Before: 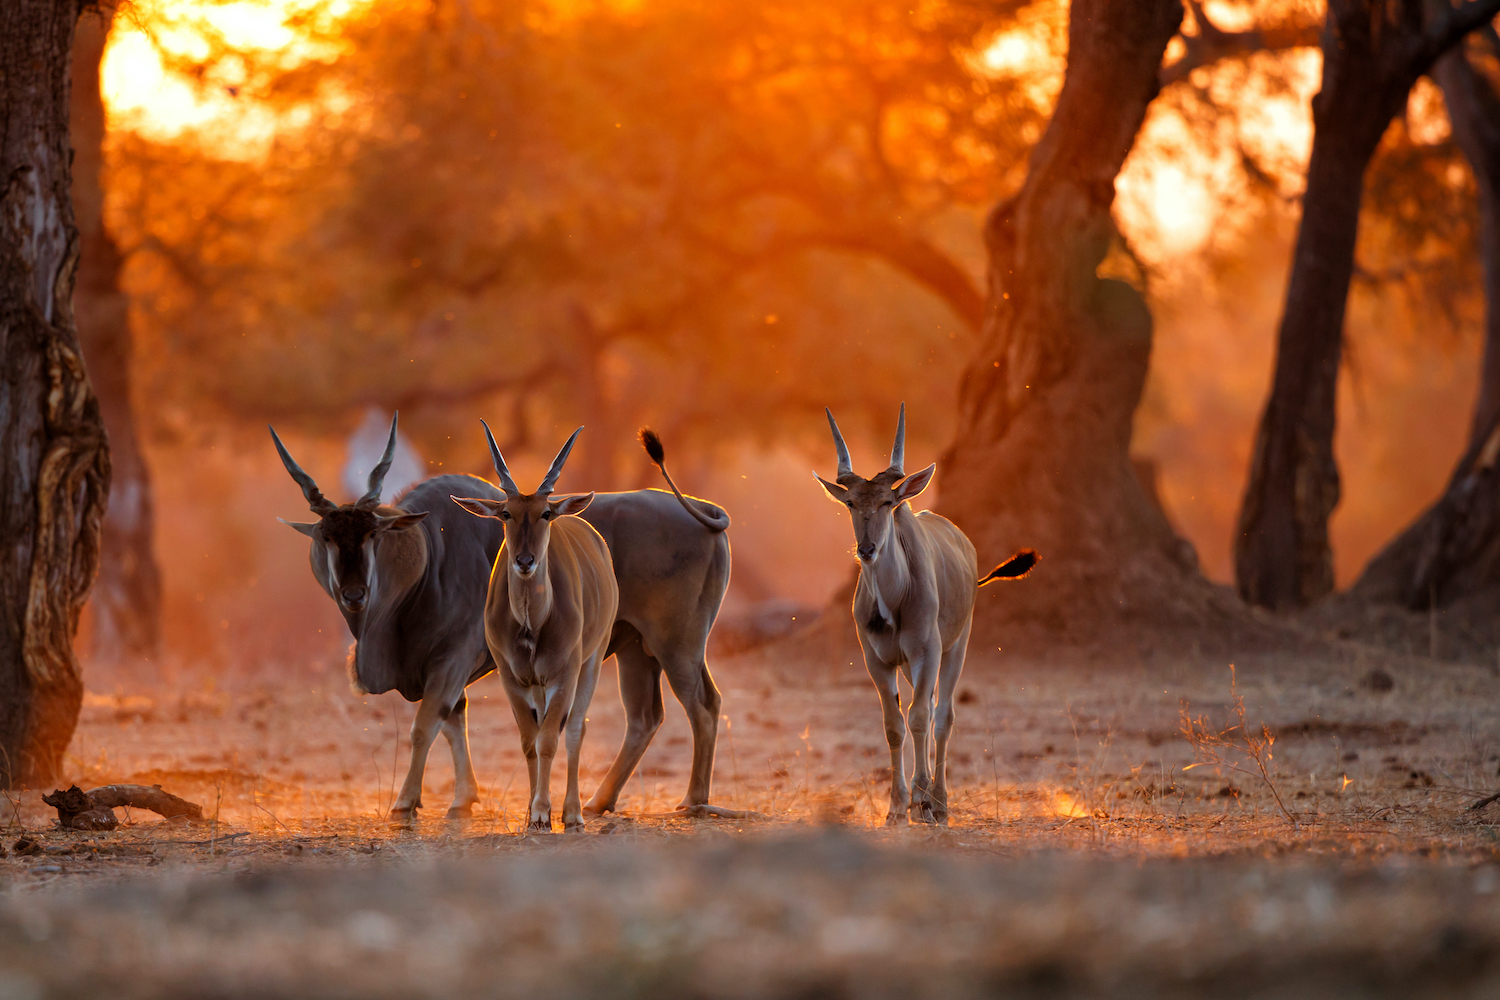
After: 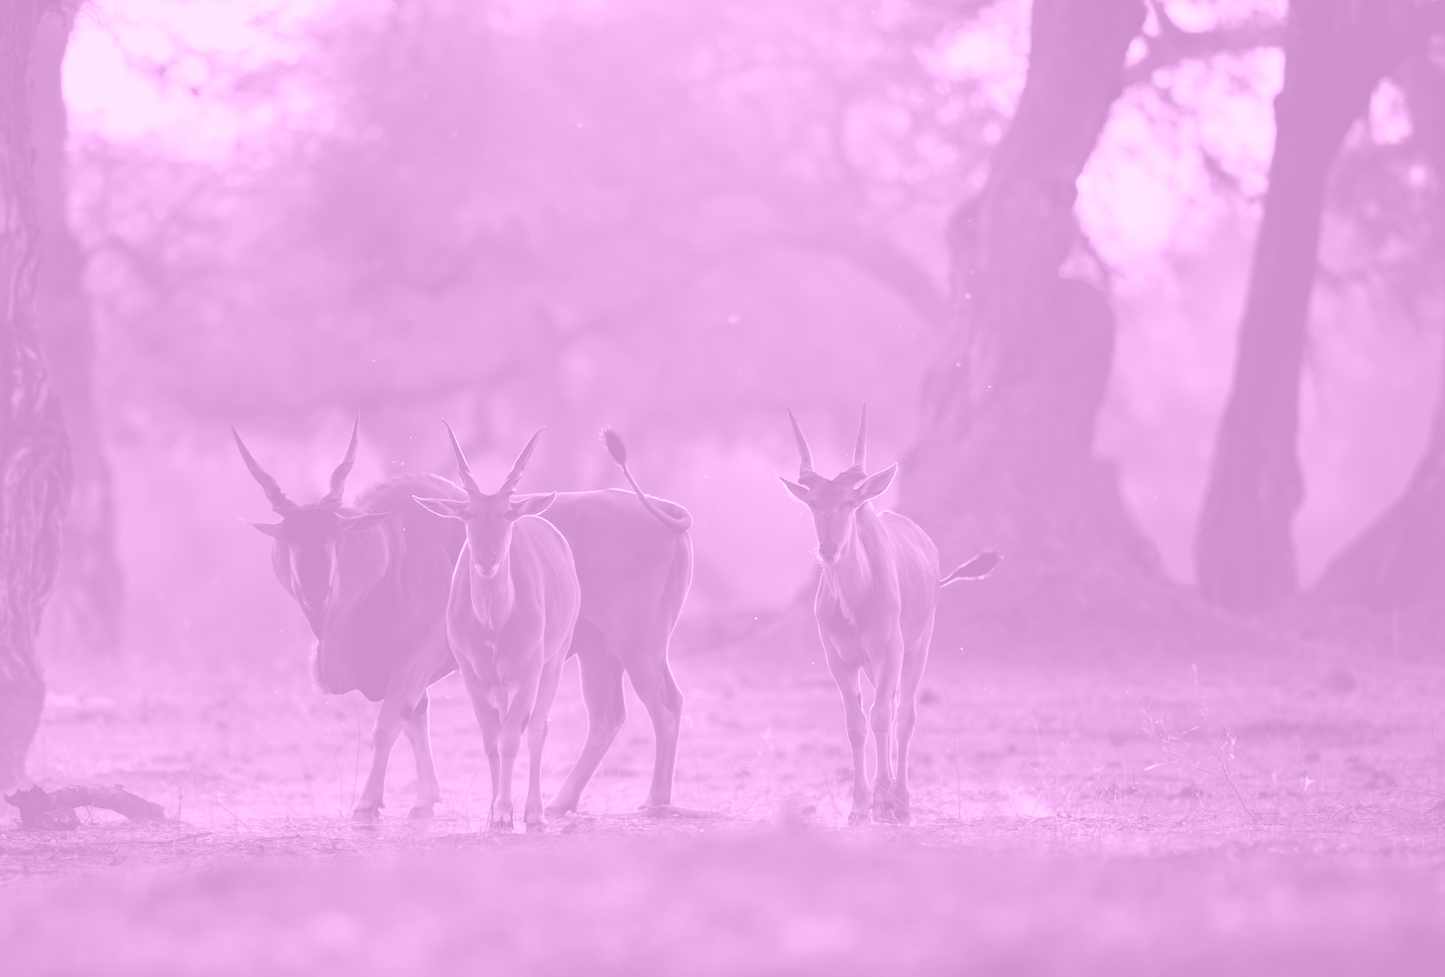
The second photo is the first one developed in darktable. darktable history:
crop and rotate: left 2.536%, right 1.107%, bottom 2.246%
colorize: hue 331.2°, saturation 69%, source mix 30.28%, lightness 69.02%, version 1
contrast brightness saturation: contrast 0.13, brightness -0.24, saturation 0.14
